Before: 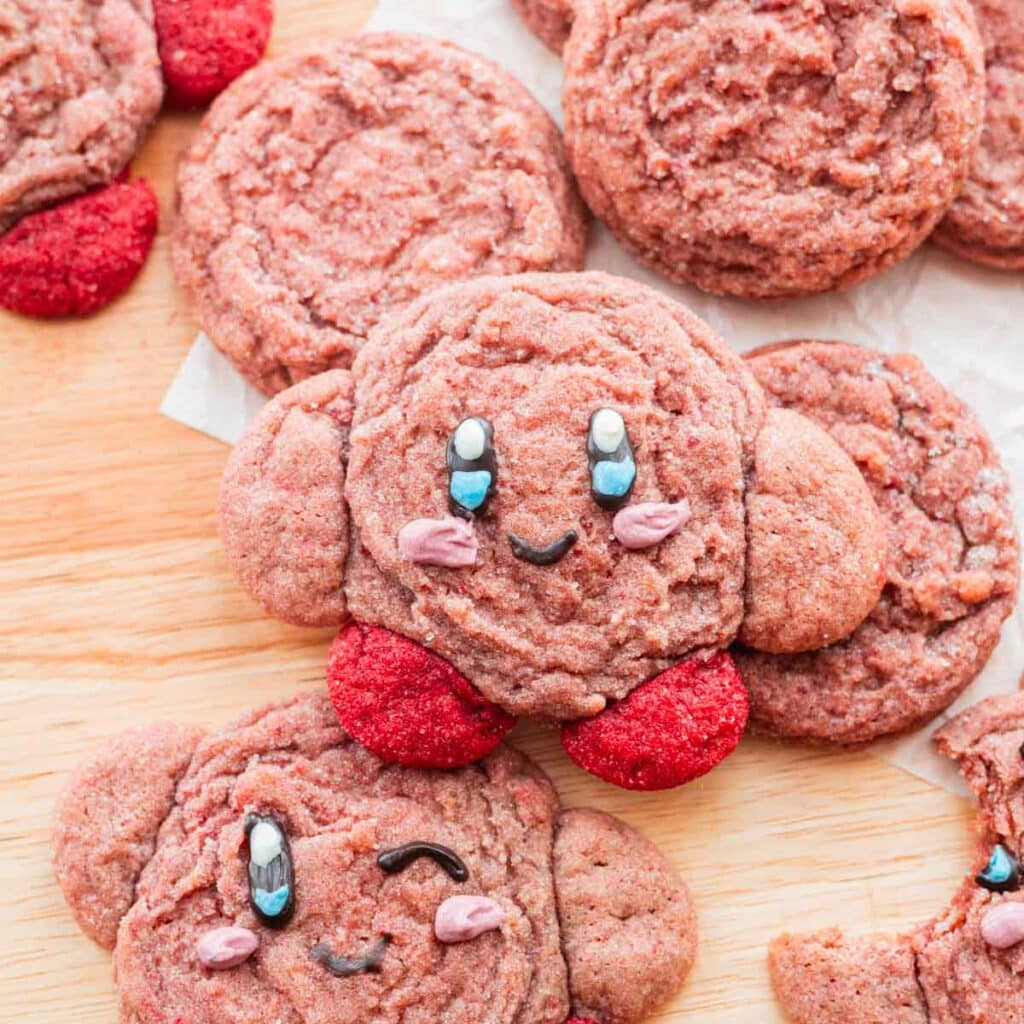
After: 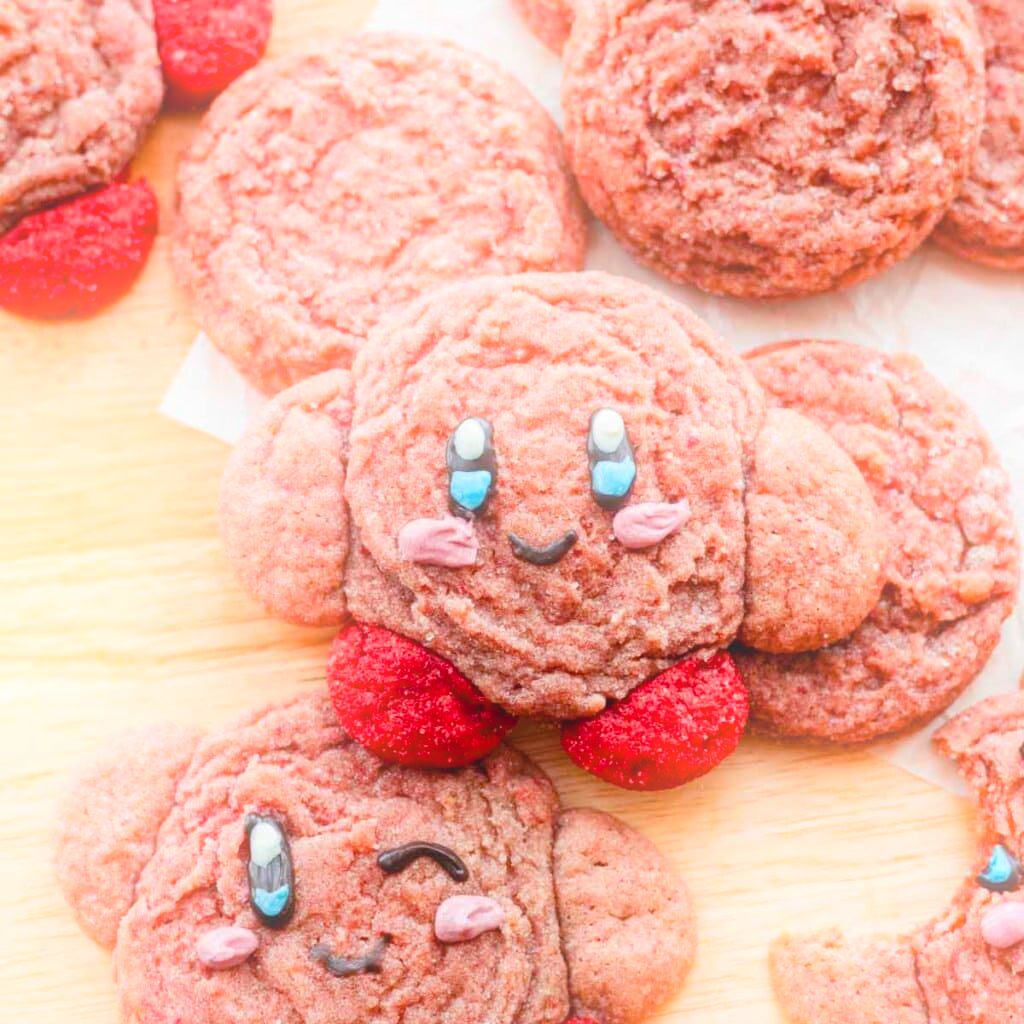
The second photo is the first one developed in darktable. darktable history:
color balance rgb: perceptual saturation grading › global saturation 20%, perceptual saturation grading › highlights -25%, perceptual saturation grading › shadows 25%
bloom: on, module defaults
